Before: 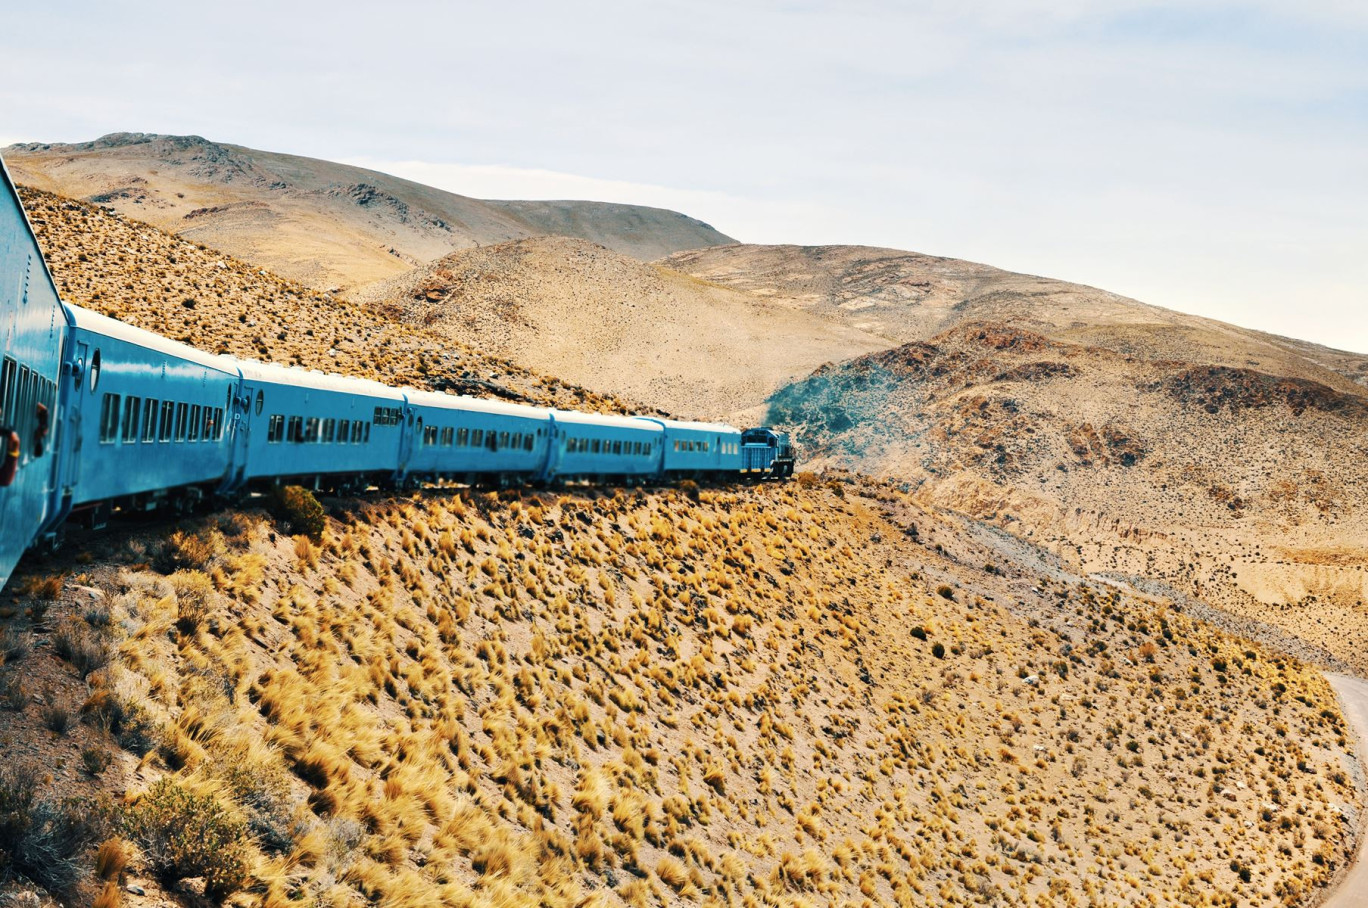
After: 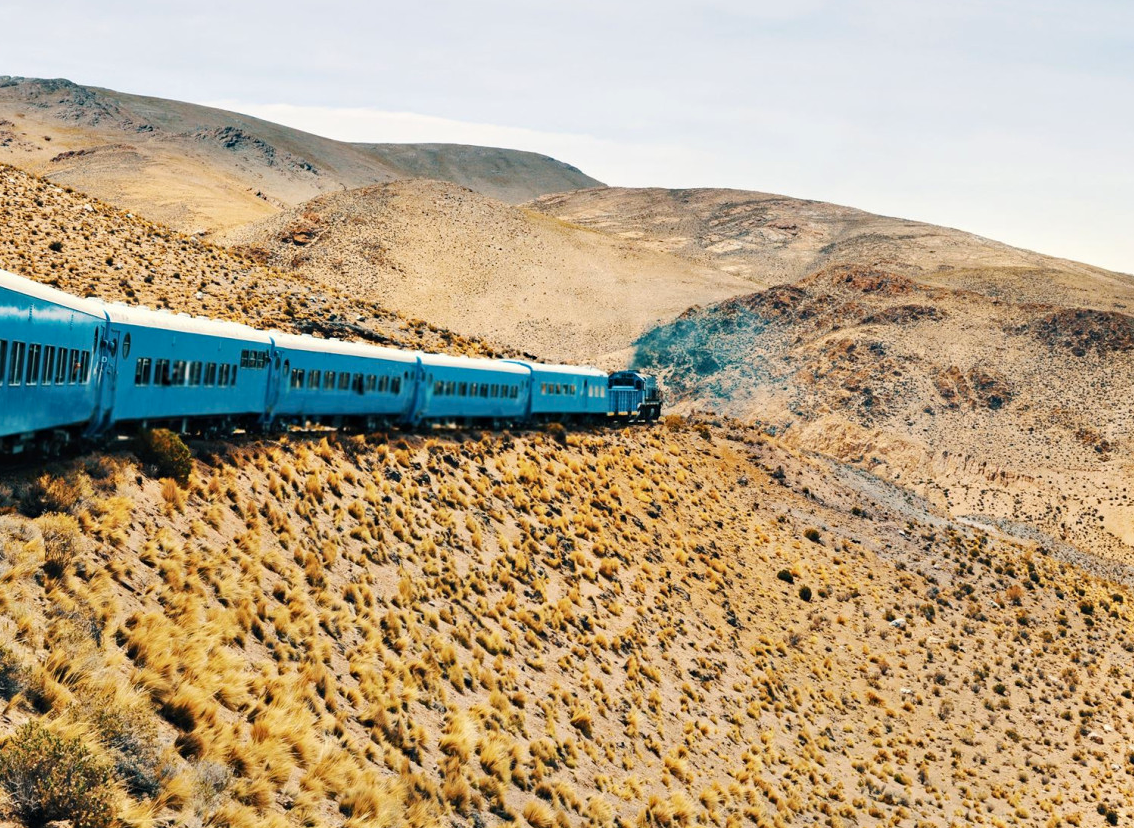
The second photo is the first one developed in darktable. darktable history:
haze removal: compatibility mode true, adaptive false
crop: left 9.778%, top 6.323%, right 7.272%, bottom 2.41%
